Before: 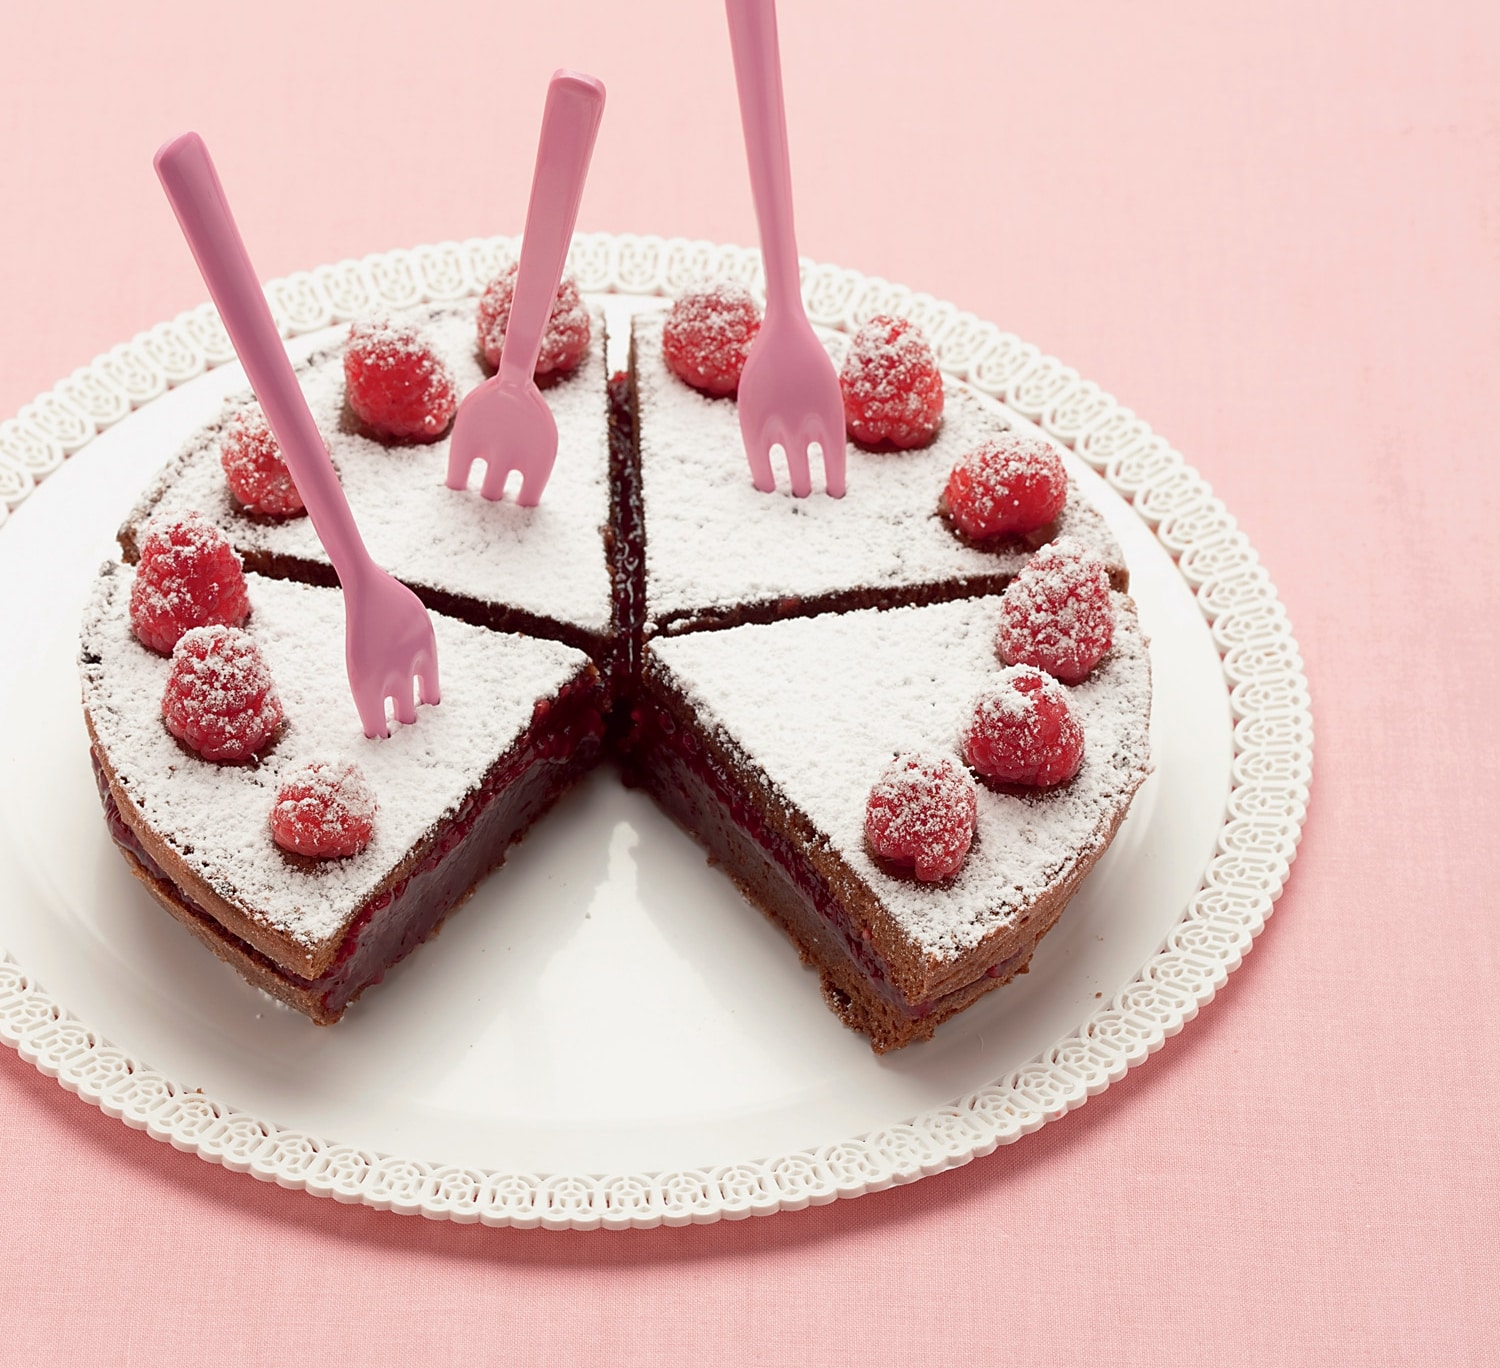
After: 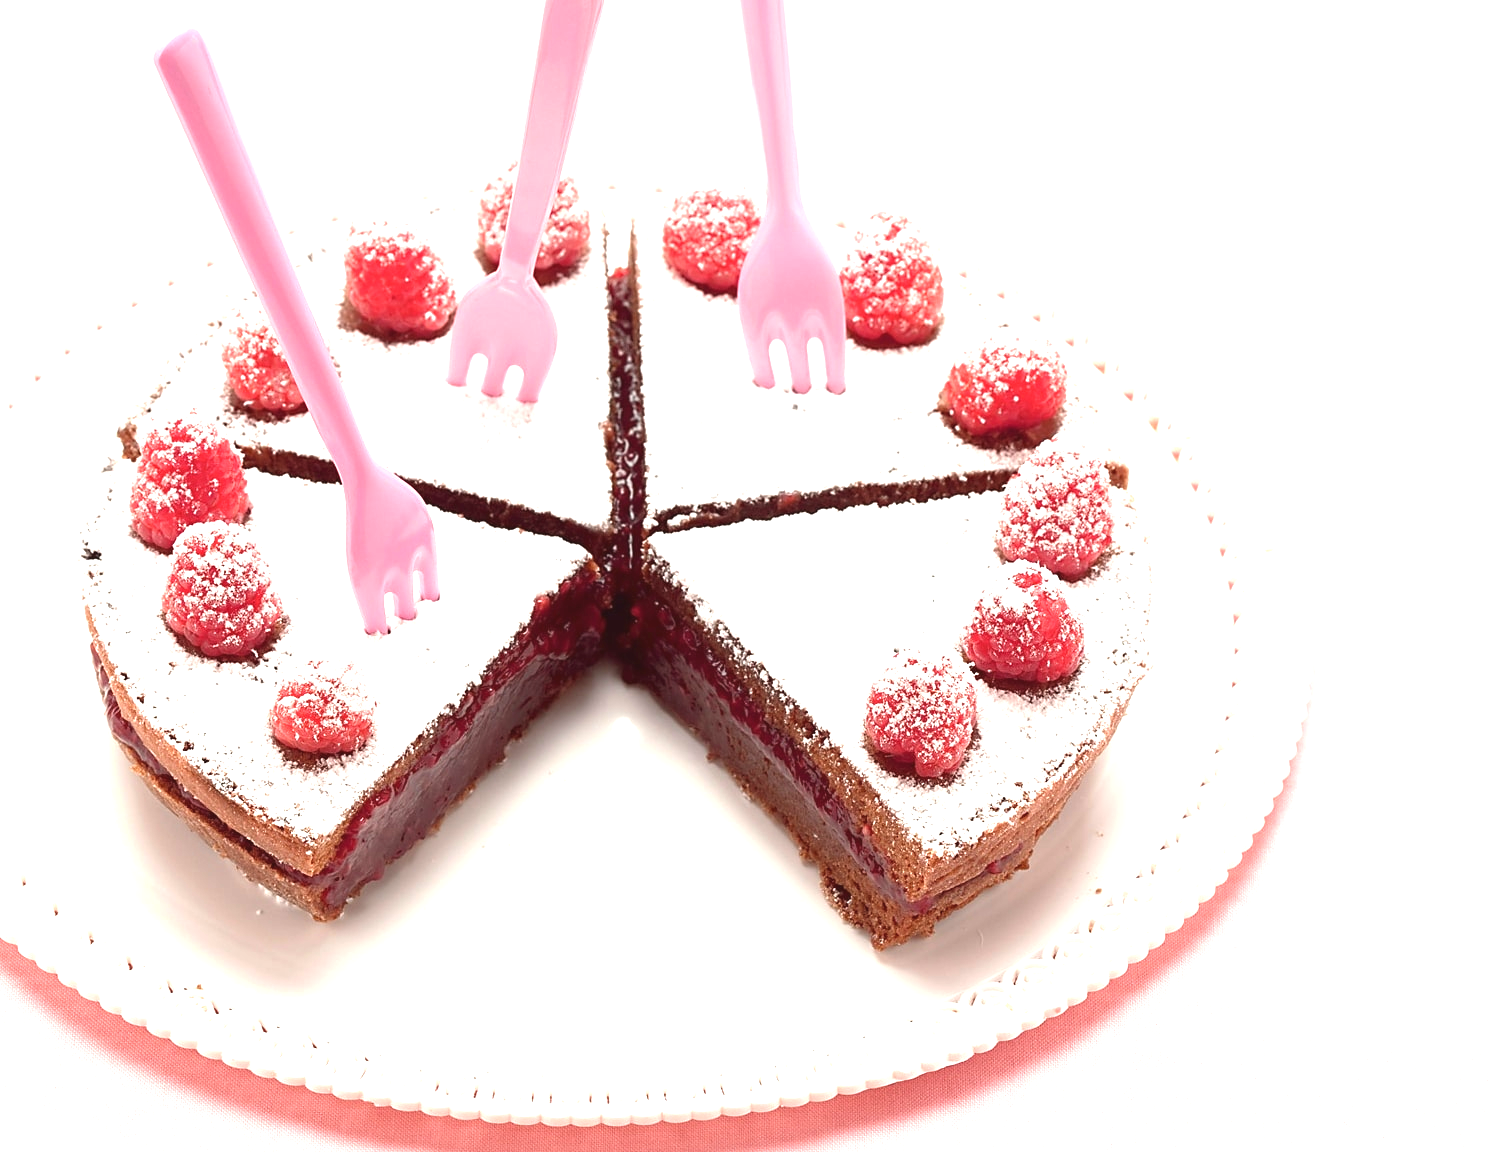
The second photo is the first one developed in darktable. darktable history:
crop: top 7.625%, bottom 8.027%
exposure: black level correction -0.002, exposure 1.35 EV, compensate highlight preservation false
